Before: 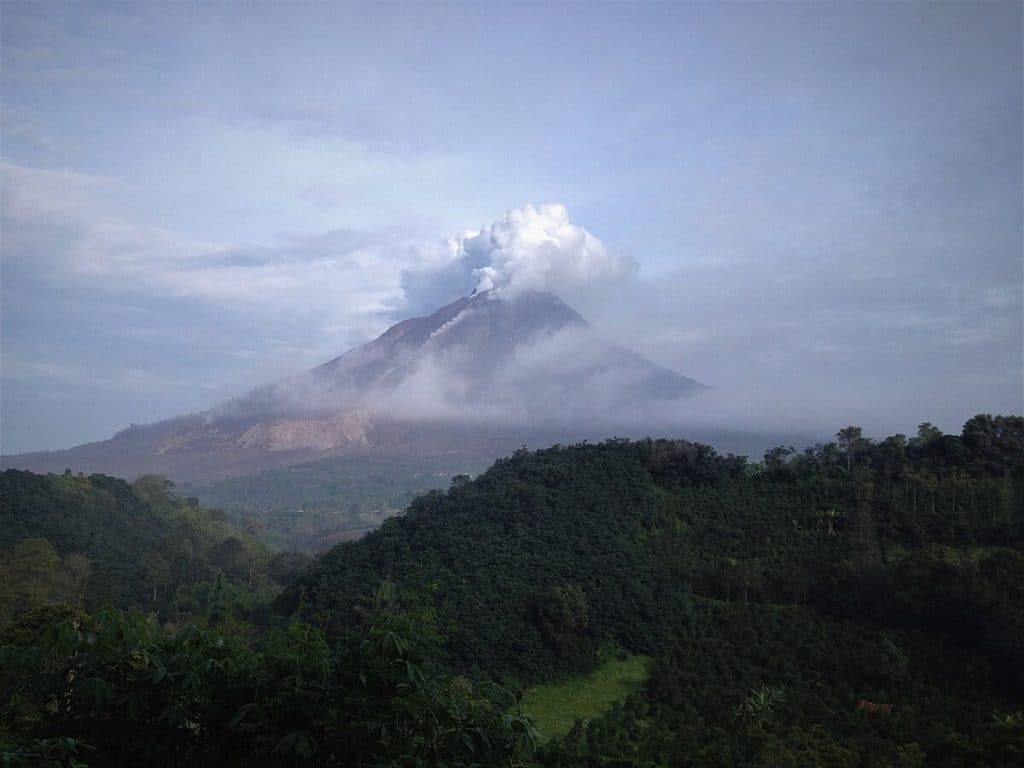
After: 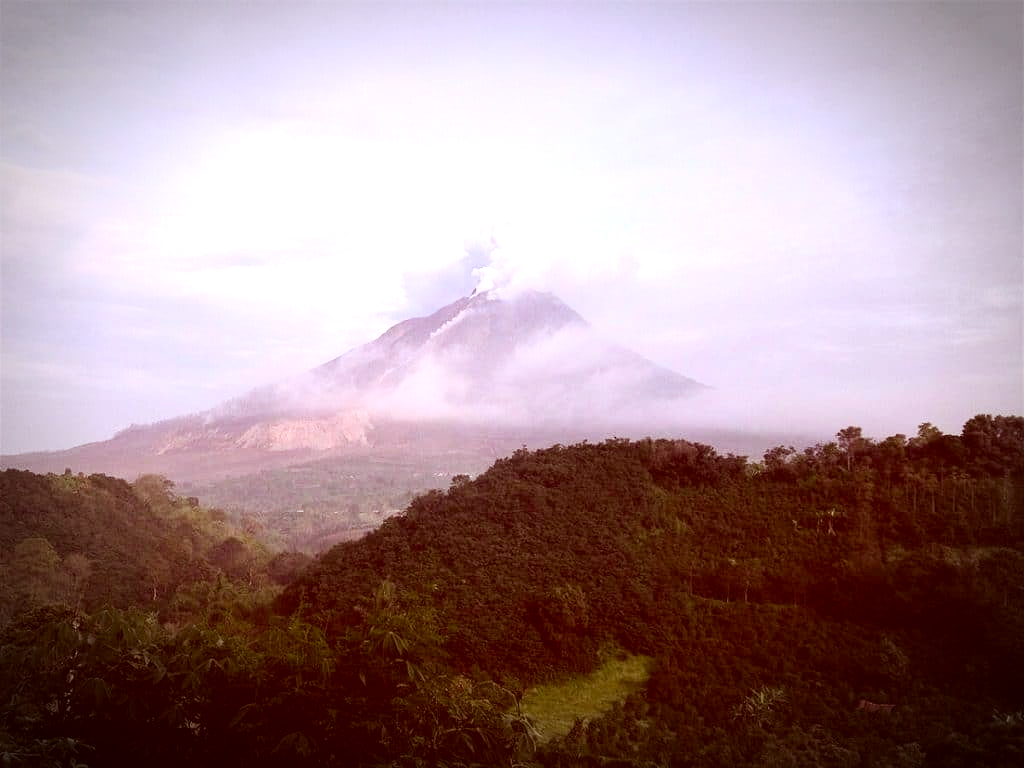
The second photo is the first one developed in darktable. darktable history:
contrast brightness saturation: contrast 0.226, brightness 0.096, saturation 0.292
color correction: highlights a* 9.26, highlights b* 8.59, shadows a* 39.2, shadows b* 39.4, saturation 0.783
exposure: black level correction 0.001, exposure 0.958 EV, compensate highlight preservation false
vignetting: automatic ratio true
